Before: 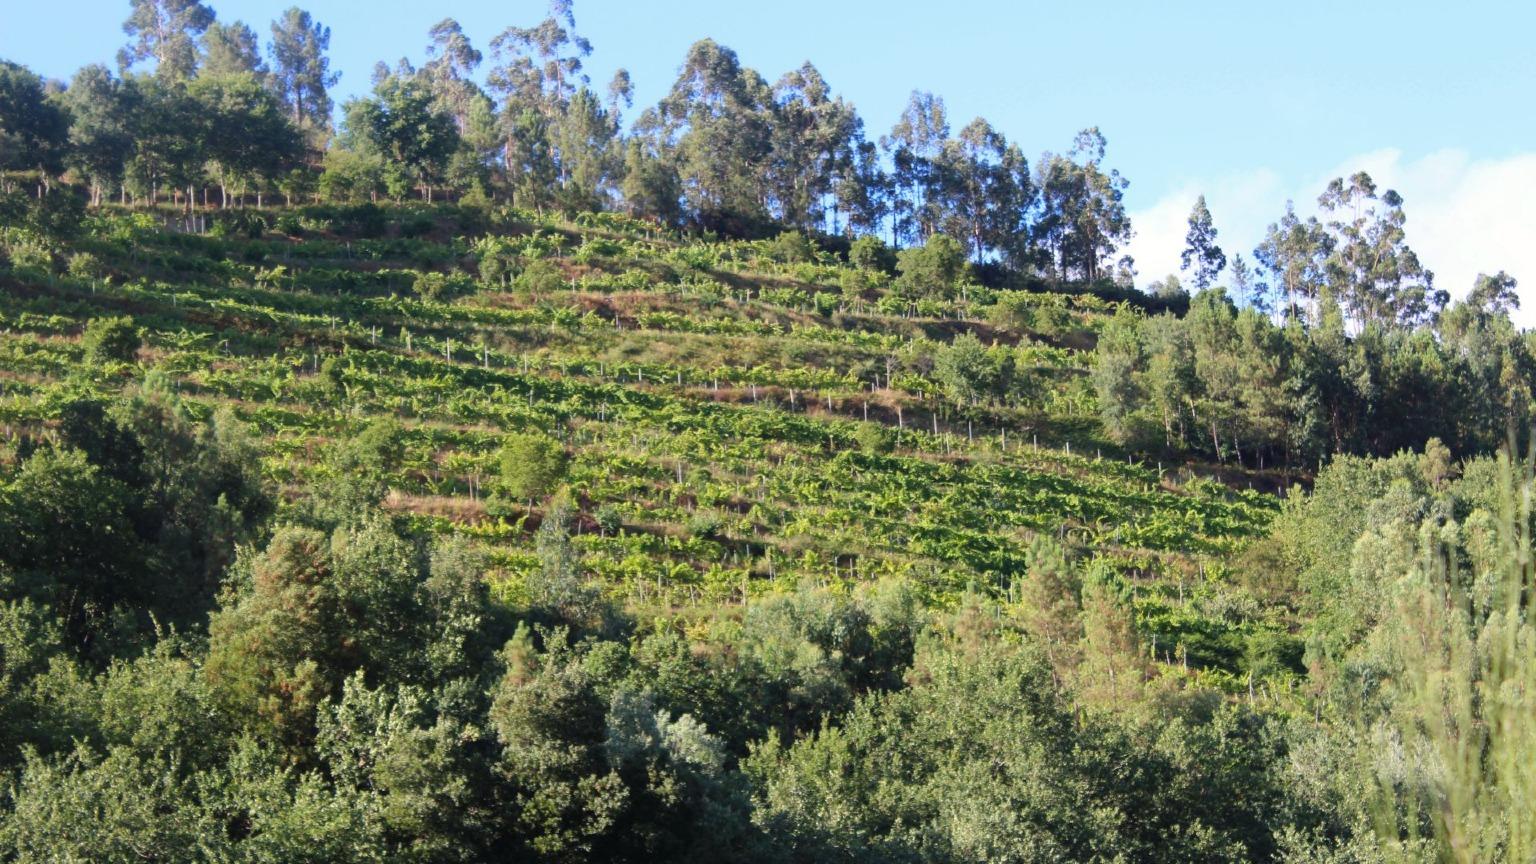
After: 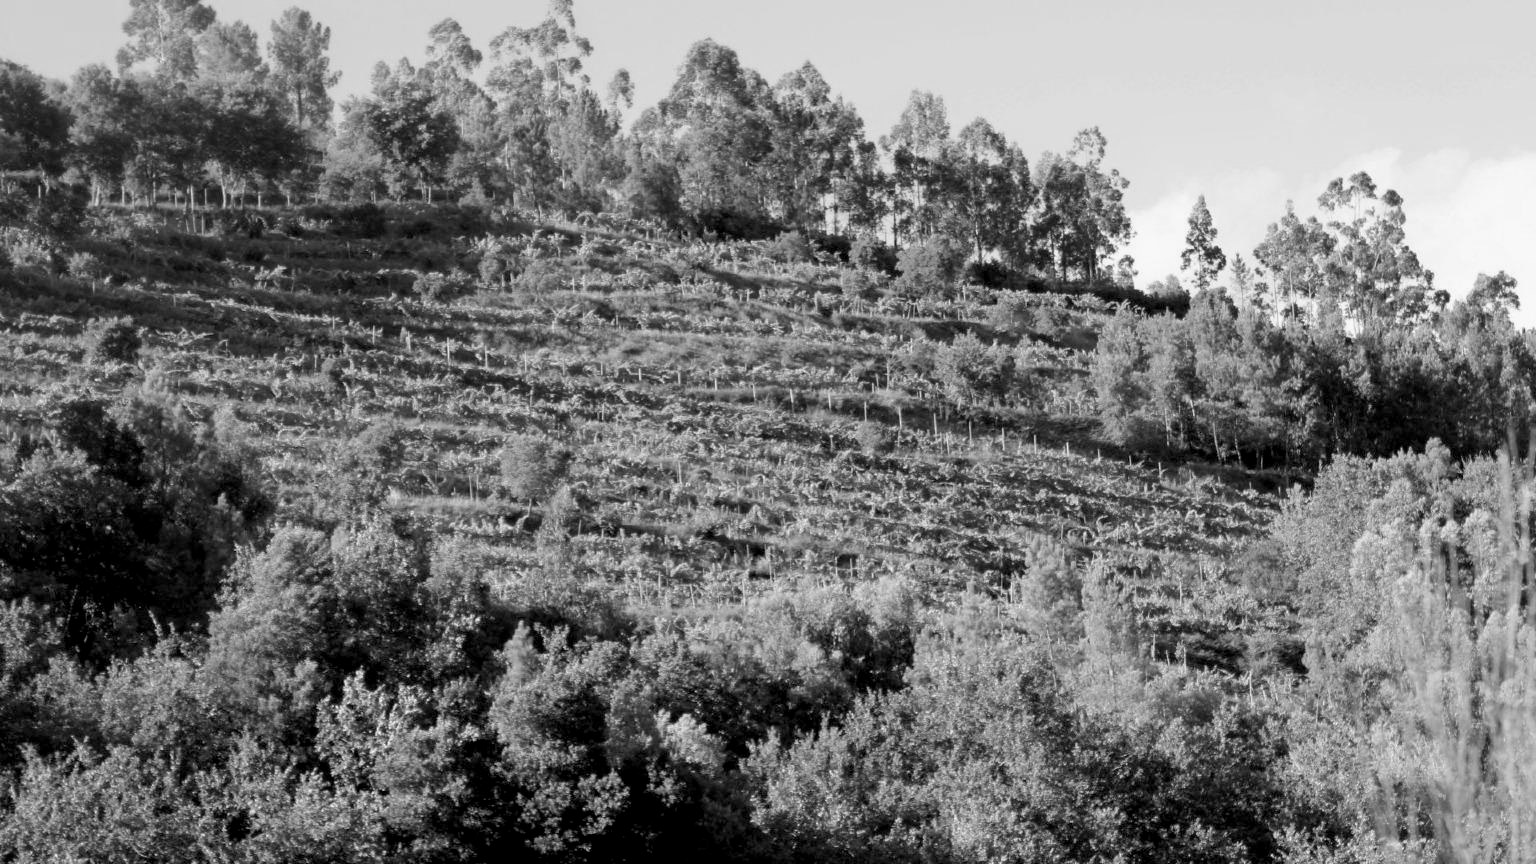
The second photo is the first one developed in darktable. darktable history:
exposure: black level correction 0.01, exposure 0.014 EV, compensate highlight preservation false
monochrome: a -35.87, b 49.73, size 1.7
